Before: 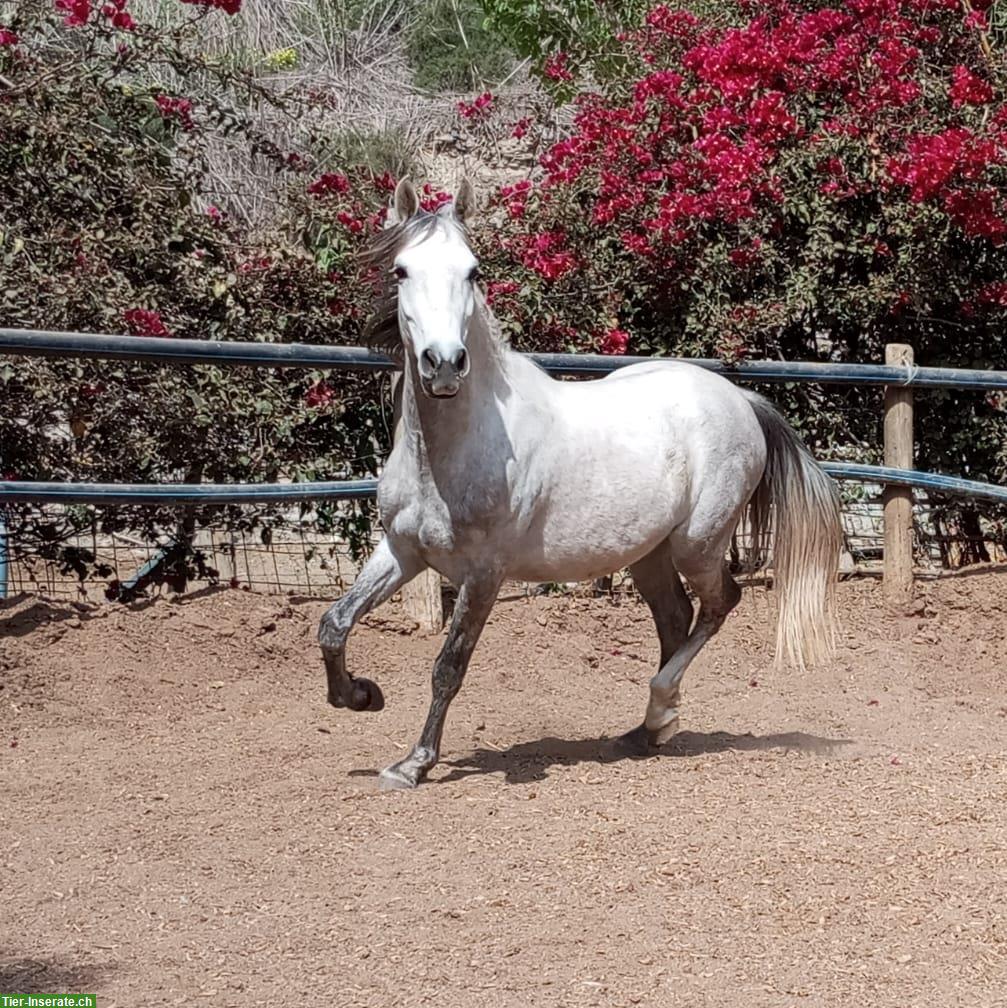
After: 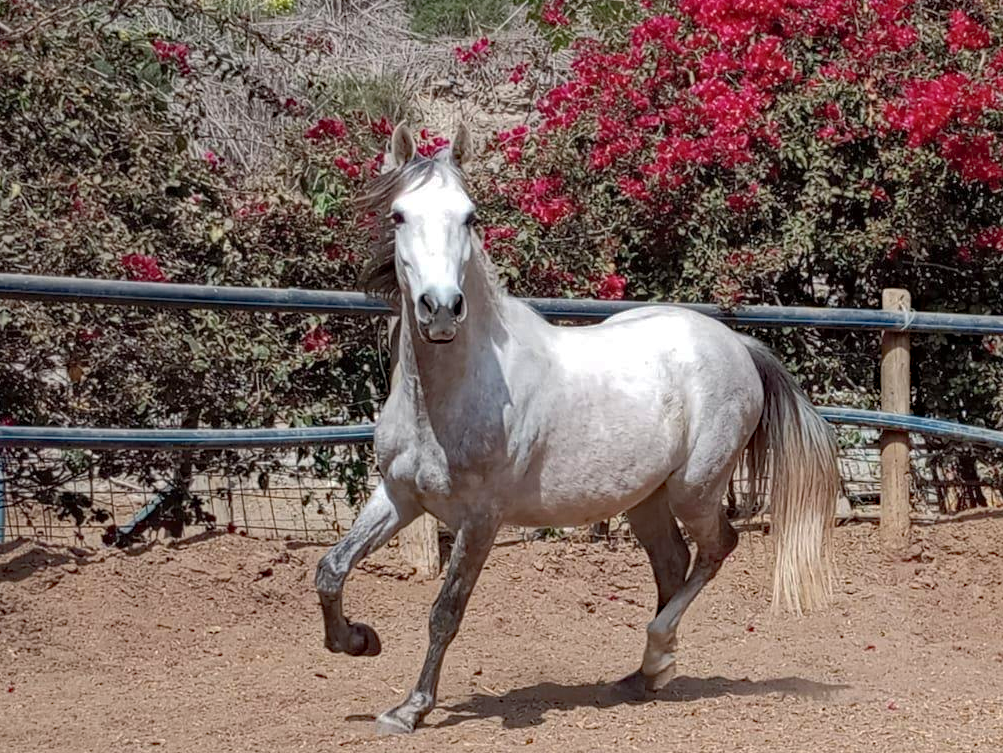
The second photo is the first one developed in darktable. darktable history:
haze removal: strength 0.26, distance 0.25, compatibility mode true, adaptive false
crop: left 0.373%, top 5.498%, bottom 19.75%
shadows and highlights: on, module defaults
